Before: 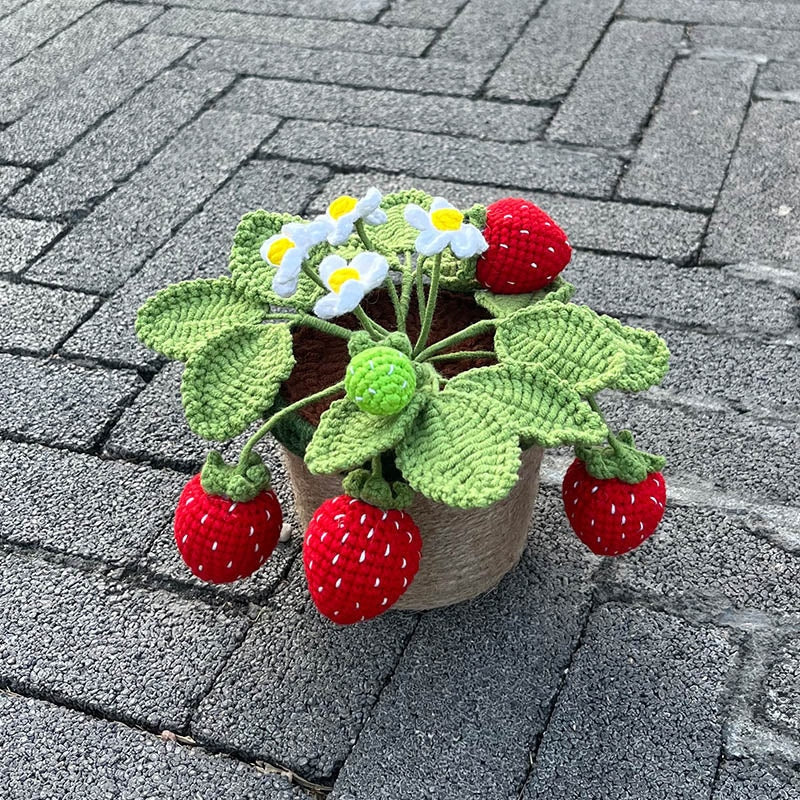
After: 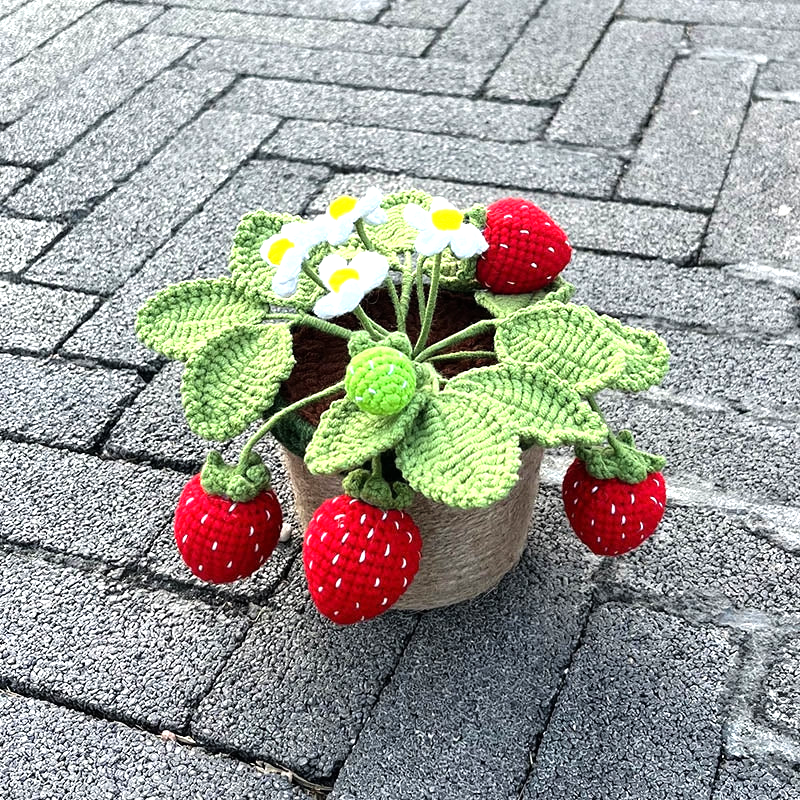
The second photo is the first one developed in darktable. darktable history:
tone equalizer: -8 EV -0.748 EV, -7 EV -0.7 EV, -6 EV -0.586 EV, -5 EV -0.389 EV, -3 EV 0.388 EV, -2 EV 0.6 EV, -1 EV 0.688 EV, +0 EV 0.759 EV, mask exposure compensation -0.492 EV
